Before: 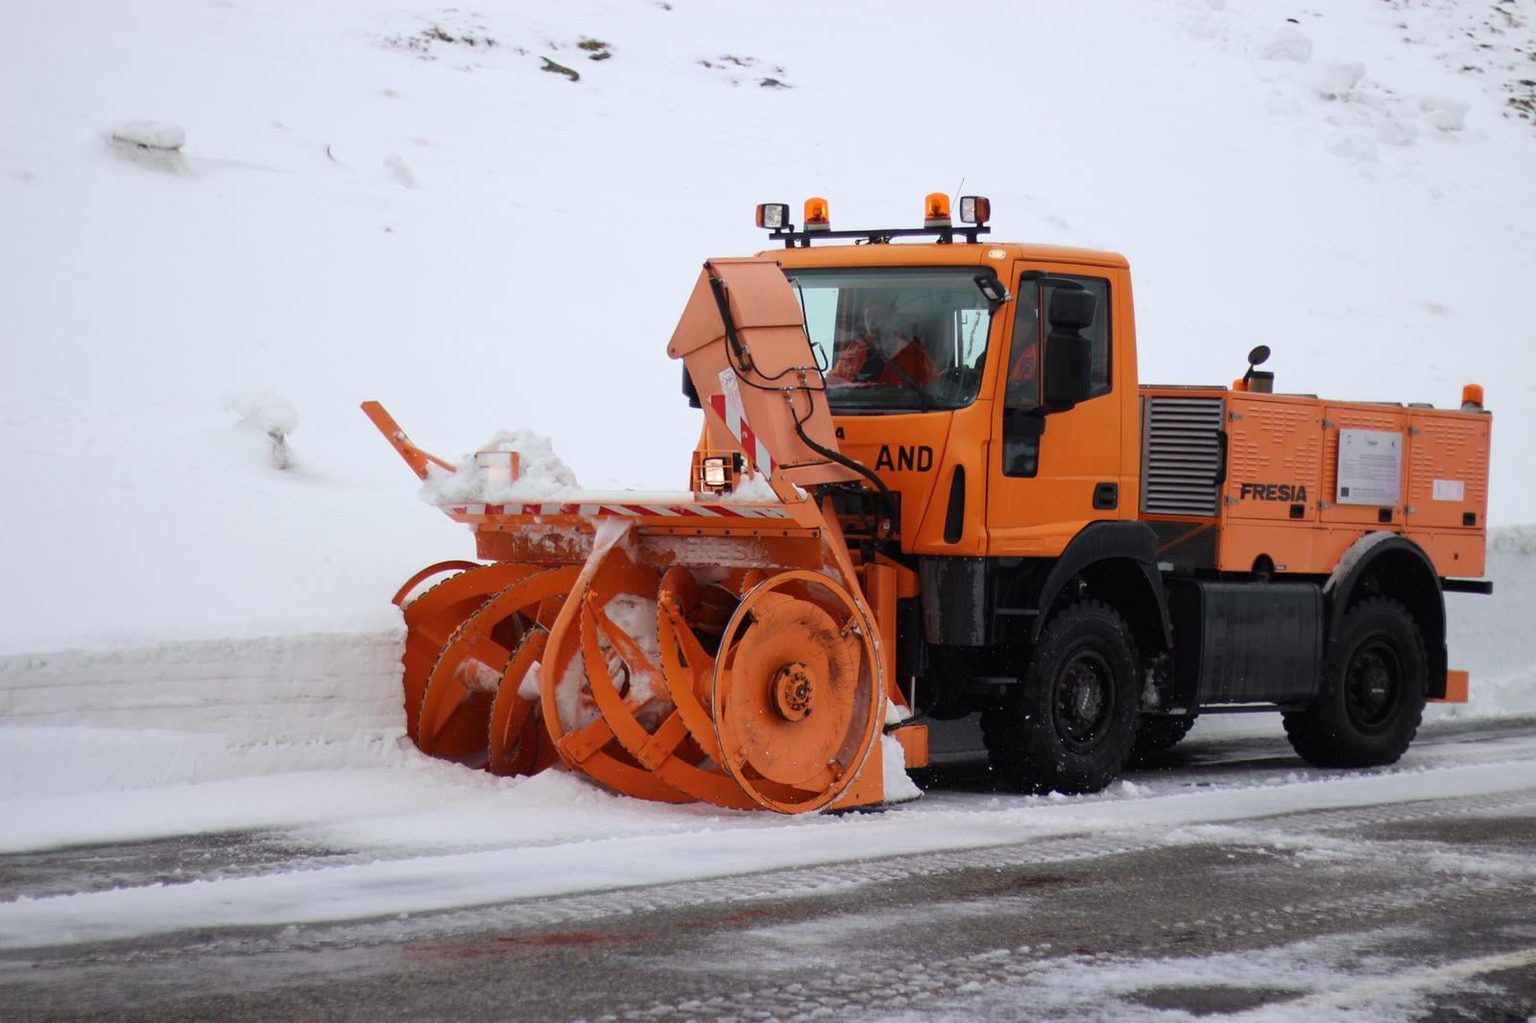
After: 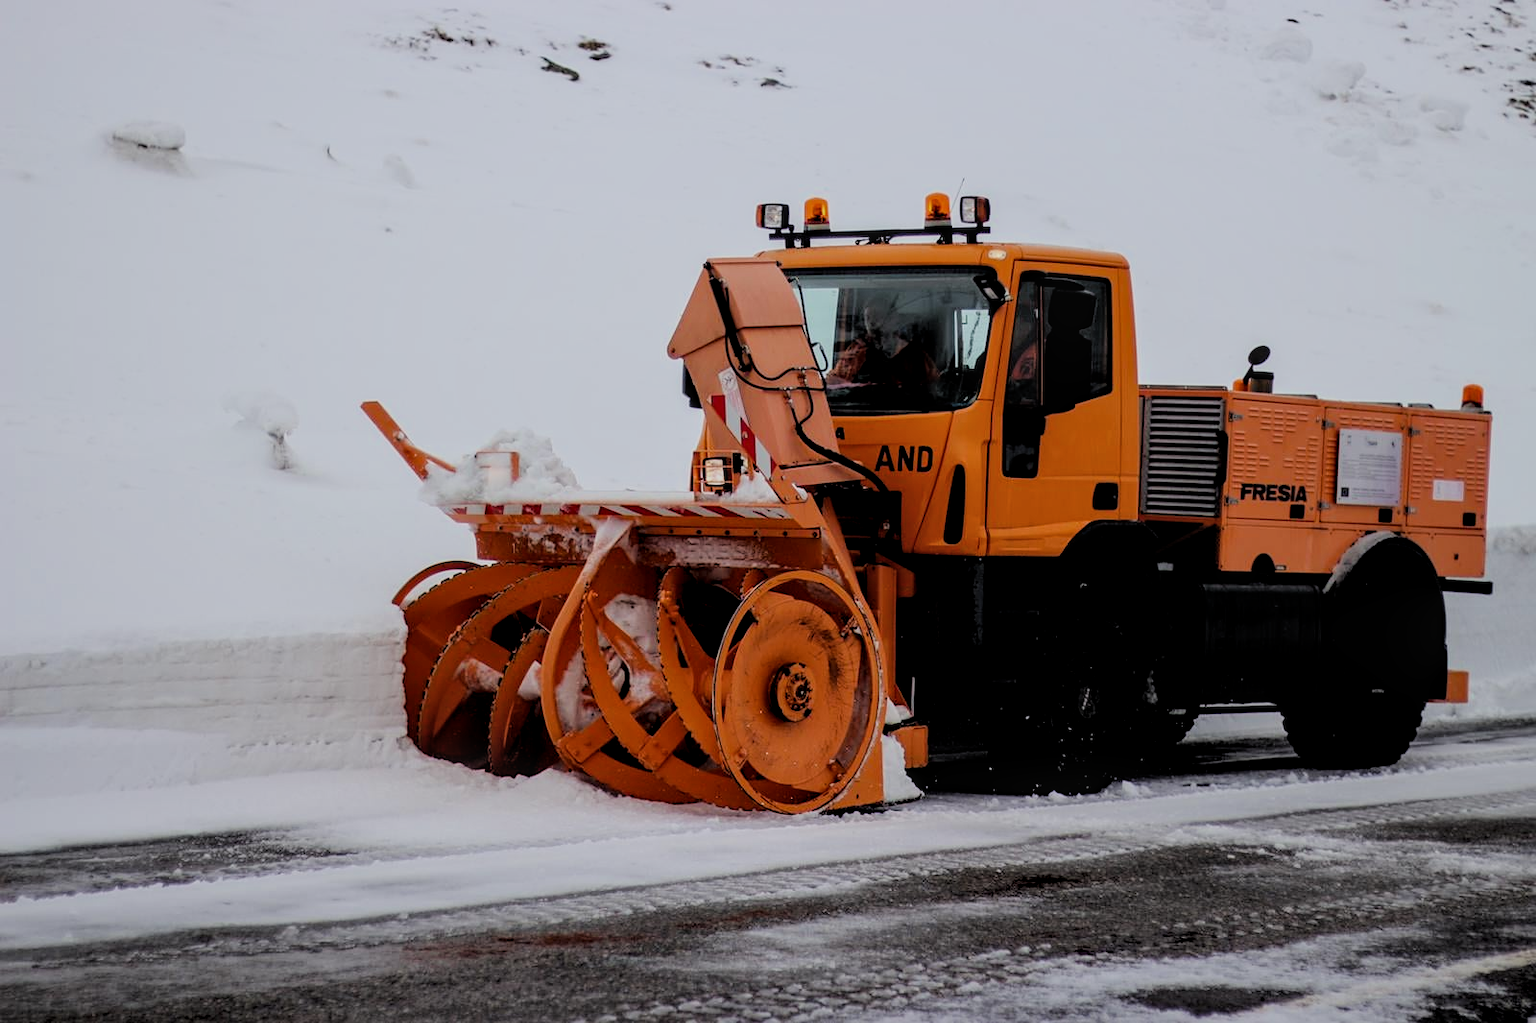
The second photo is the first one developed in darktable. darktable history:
sharpen: amount 0.21
local contrast: on, module defaults
color balance rgb: power › luminance -14.916%, perceptual saturation grading › global saturation 14.765%
filmic rgb: black relative exposure -4.28 EV, white relative exposure 4.56 EV, hardness 2.38, contrast 1.06
